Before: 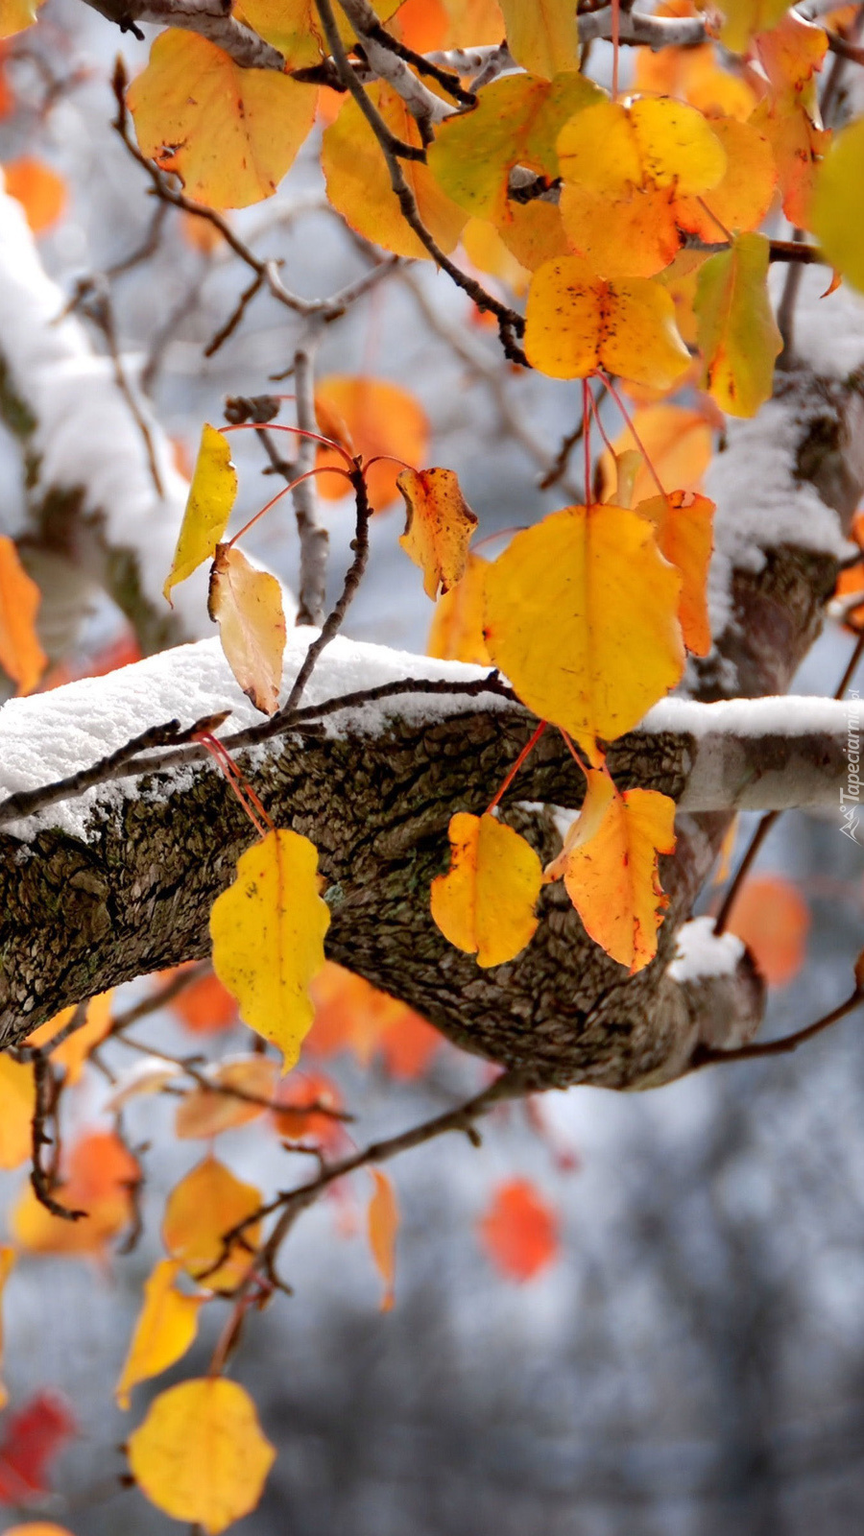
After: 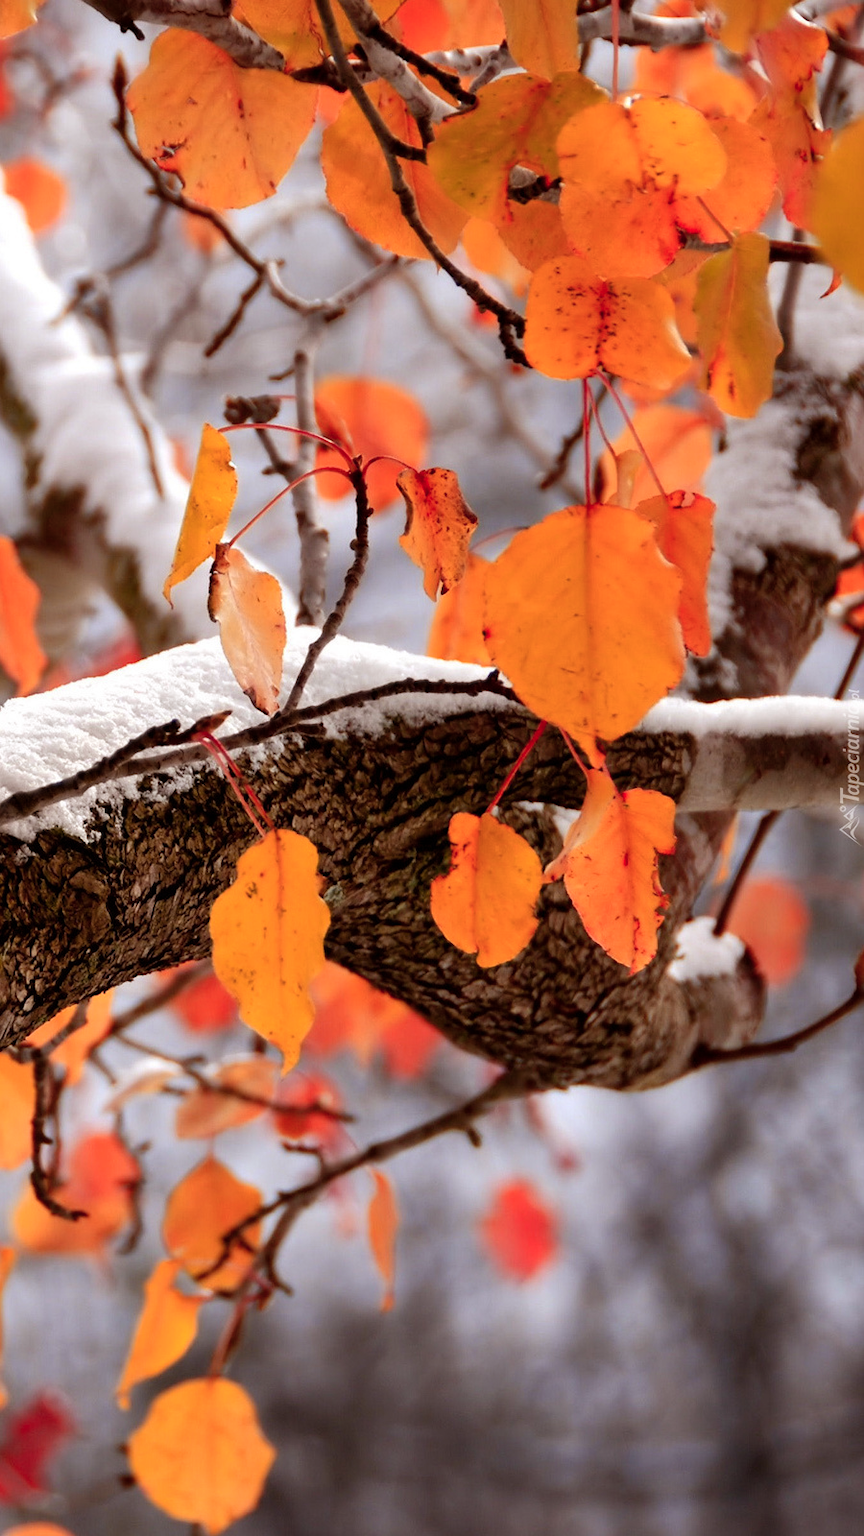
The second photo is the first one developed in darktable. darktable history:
rgb levels: mode RGB, independent channels, levels [[0, 0.5, 1], [0, 0.521, 1], [0, 0.536, 1]]
color zones: curves: ch1 [(0, 0.469) (0.072, 0.457) (0.243, 0.494) (0.429, 0.5) (0.571, 0.5) (0.714, 0.5) (0.857, 0.5) (1, 0.469)]; ch2 [(0, 0.499) (0.143, 0.467) (0.242, 0.436) (0.429, 0.493) (0.571, 0.5) (0.714, 0.5) (0.857, 0.5) (1, 0.499)]
